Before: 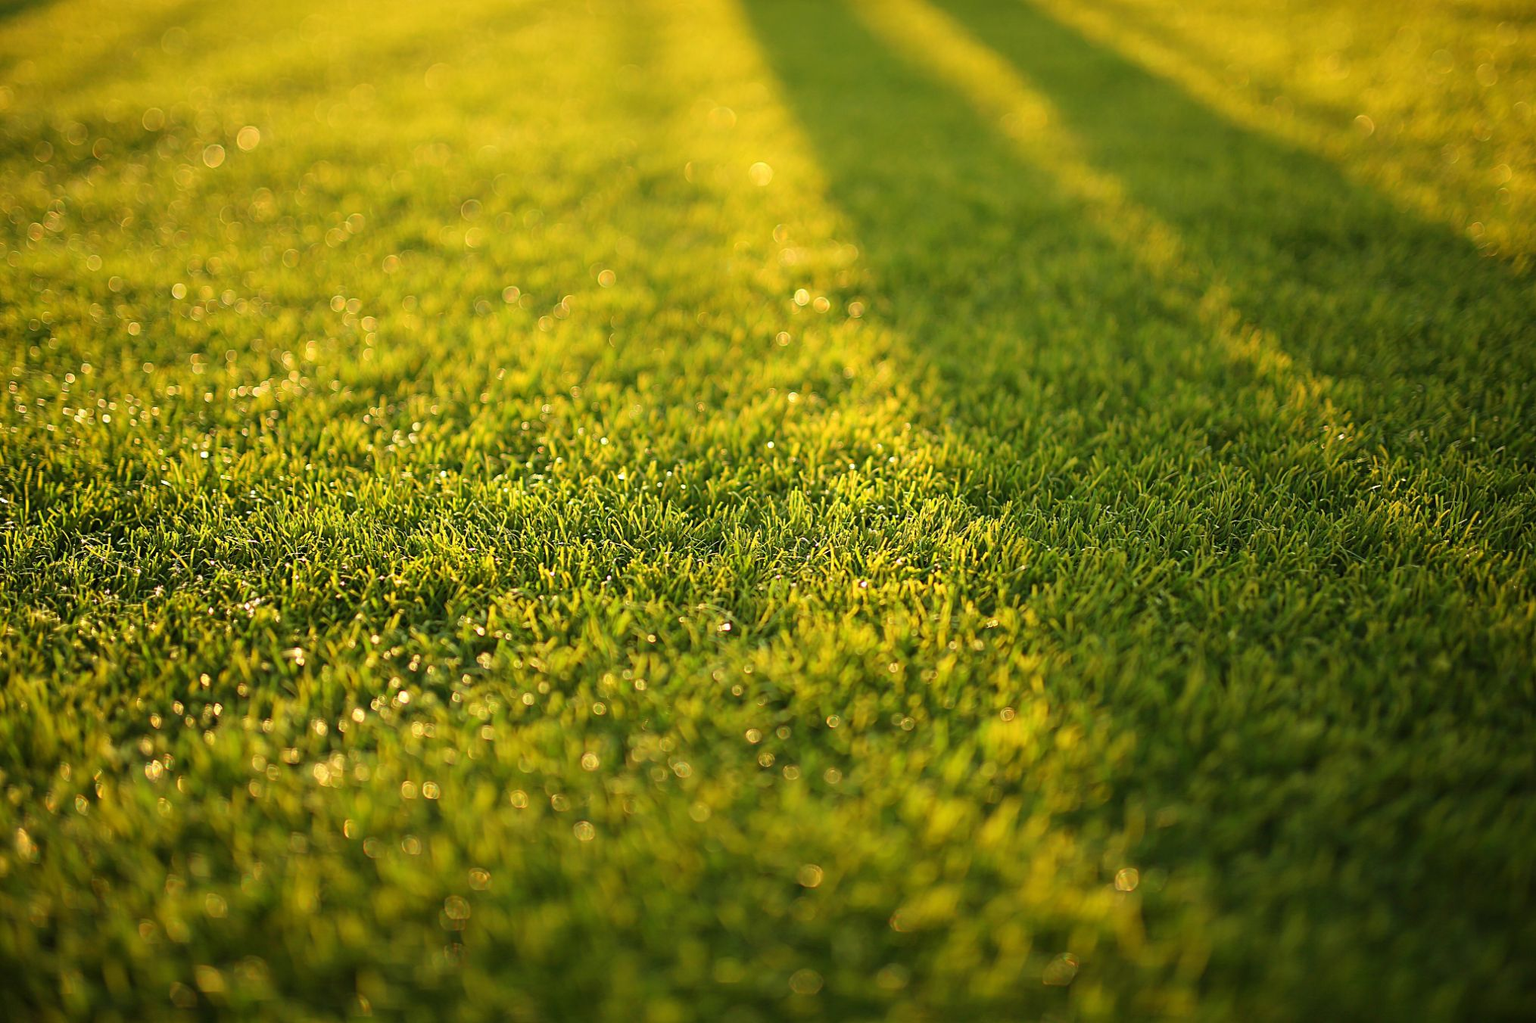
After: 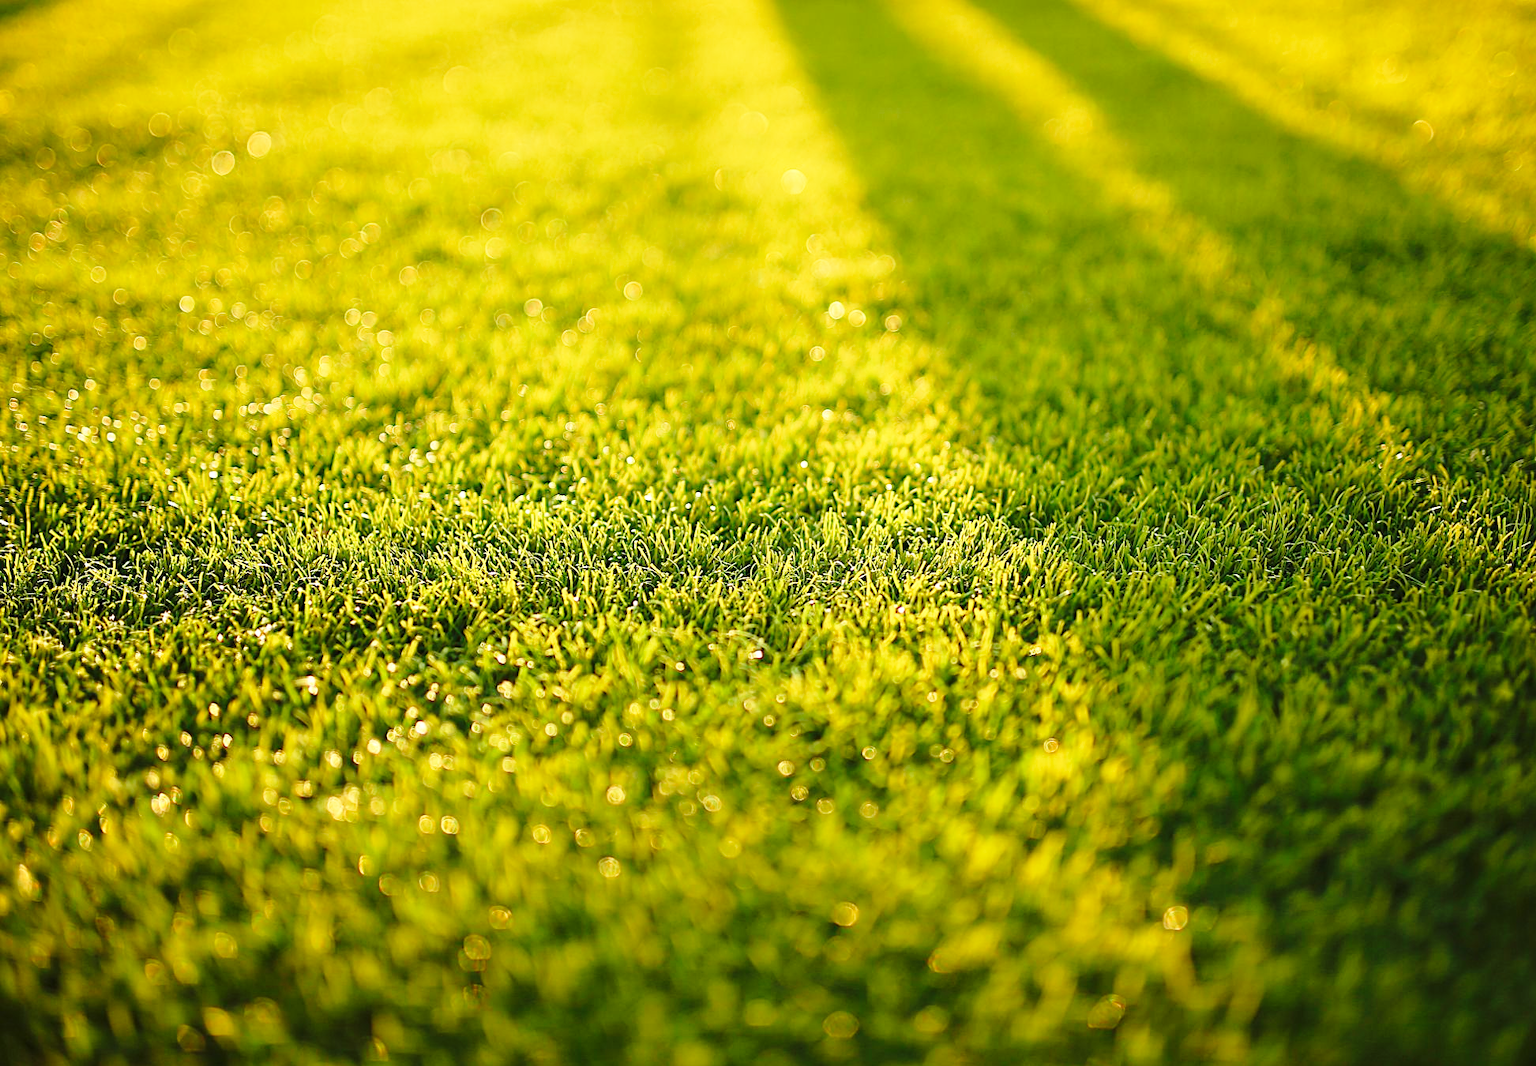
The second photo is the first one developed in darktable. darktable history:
base curve: curves: ch0 [(0, 0) (0.028, 0.03) (0.121, 0.232) (0.46, 0.748) (0.859, 0.968) (1, 1)], preserve colors none
crop: right 4.126%, bottom 0.031%
sharpen: amount 0.2
